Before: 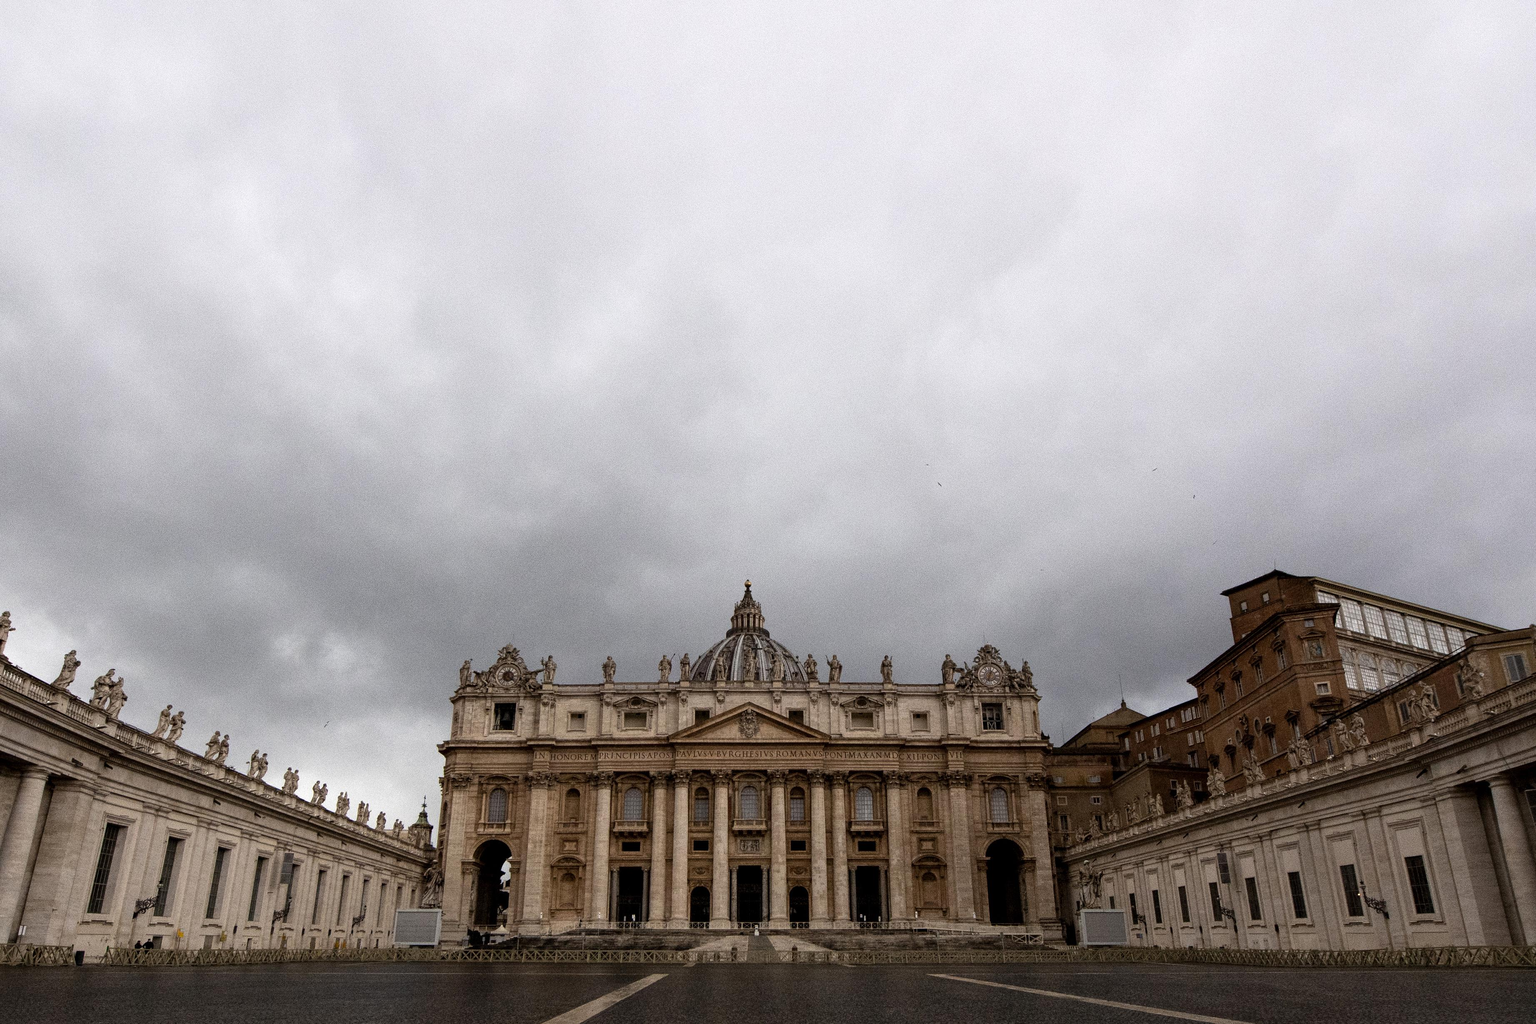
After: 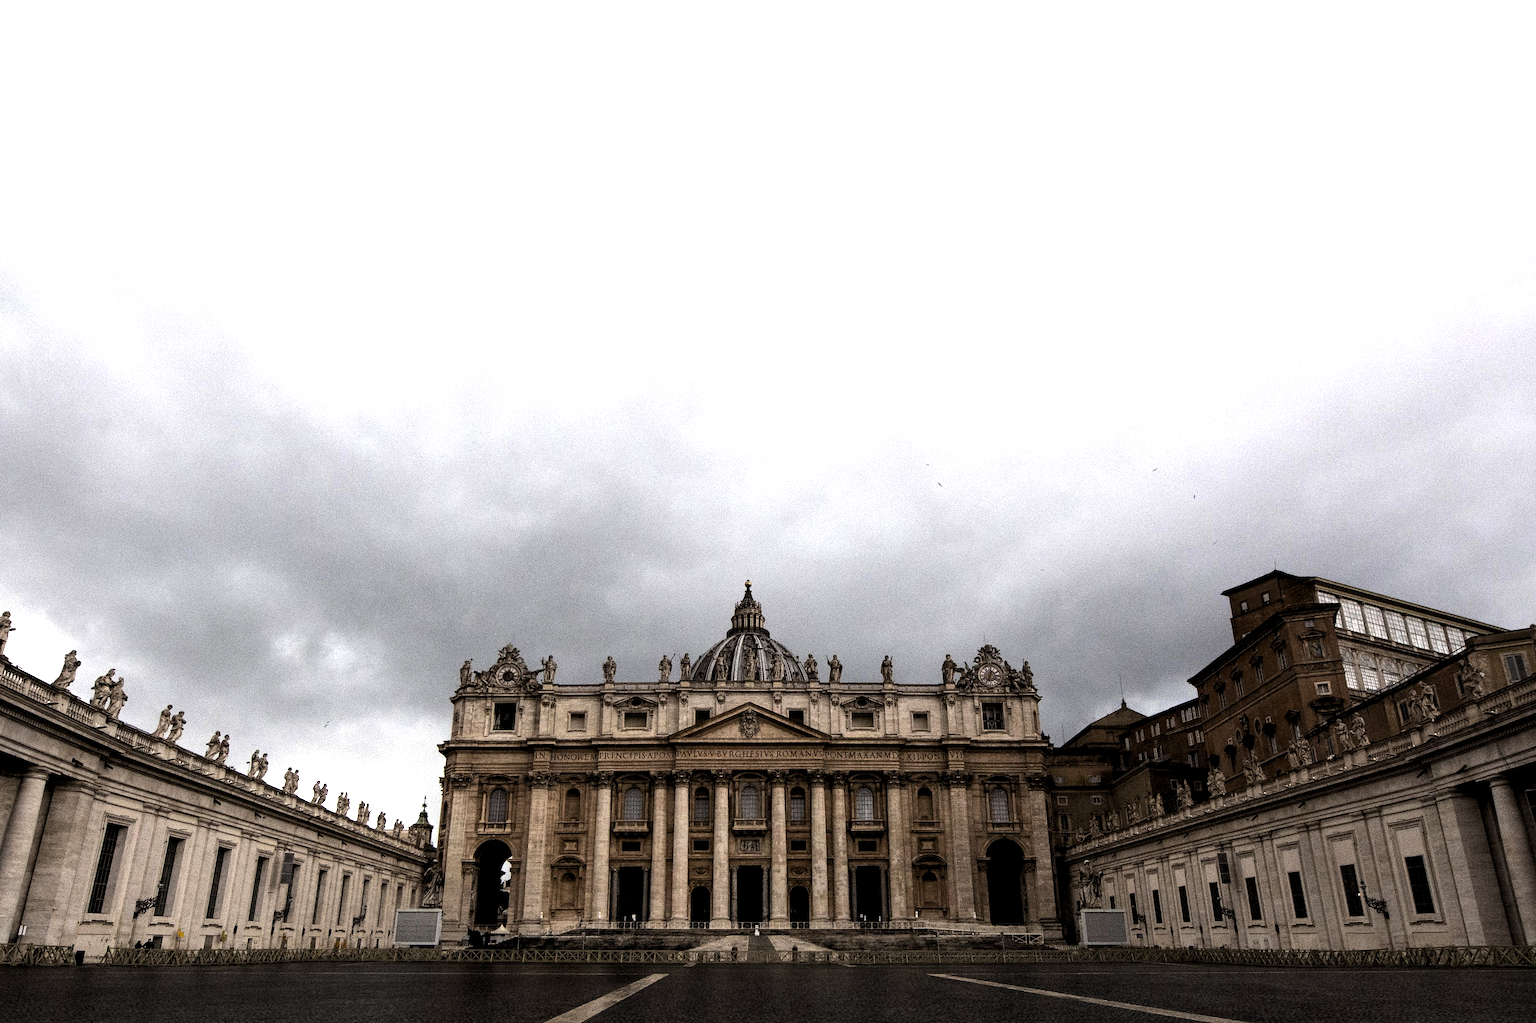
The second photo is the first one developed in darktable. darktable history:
levels: levels [0.052, 0.496, 0.908]
tone equalizer: -8 EV -0.417 EV, -7 EV -0.389 EV, -6 EV -0.333 EV, -5 EV -0.222 EV, -3 EV 0.222 EV, -2 EV 0.333 EV, -1 EV 0.389 EV, +0 EV 0.417 EV, edges refinement/feathering 500, mask exposure compensation -1.57 EV, preserve details no
